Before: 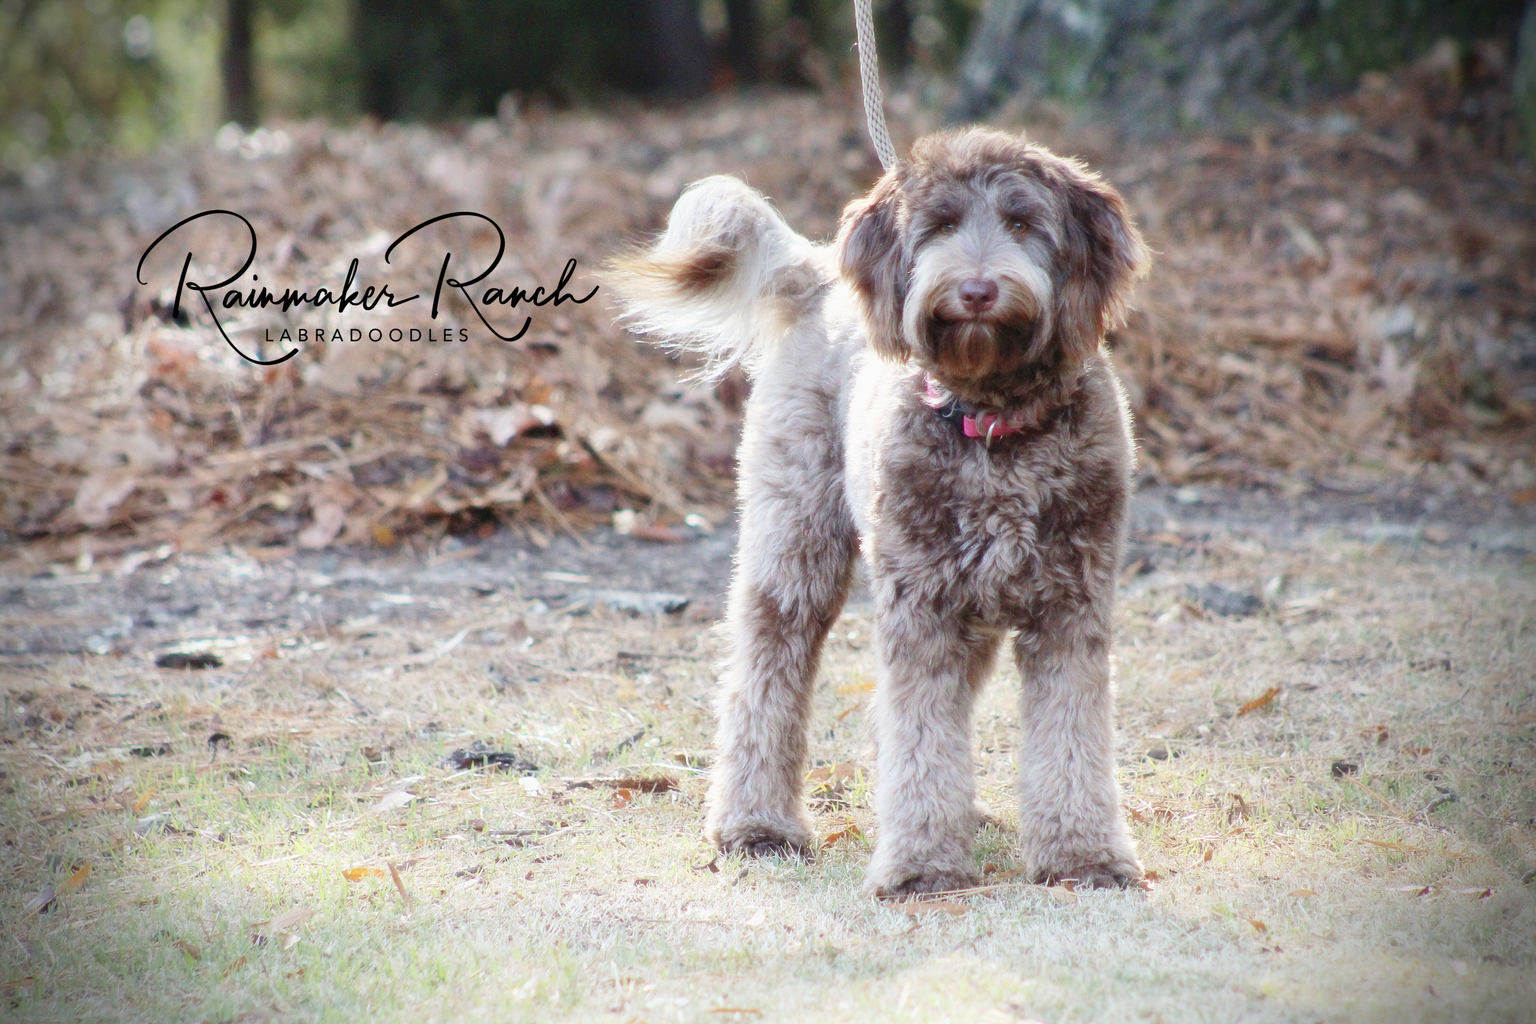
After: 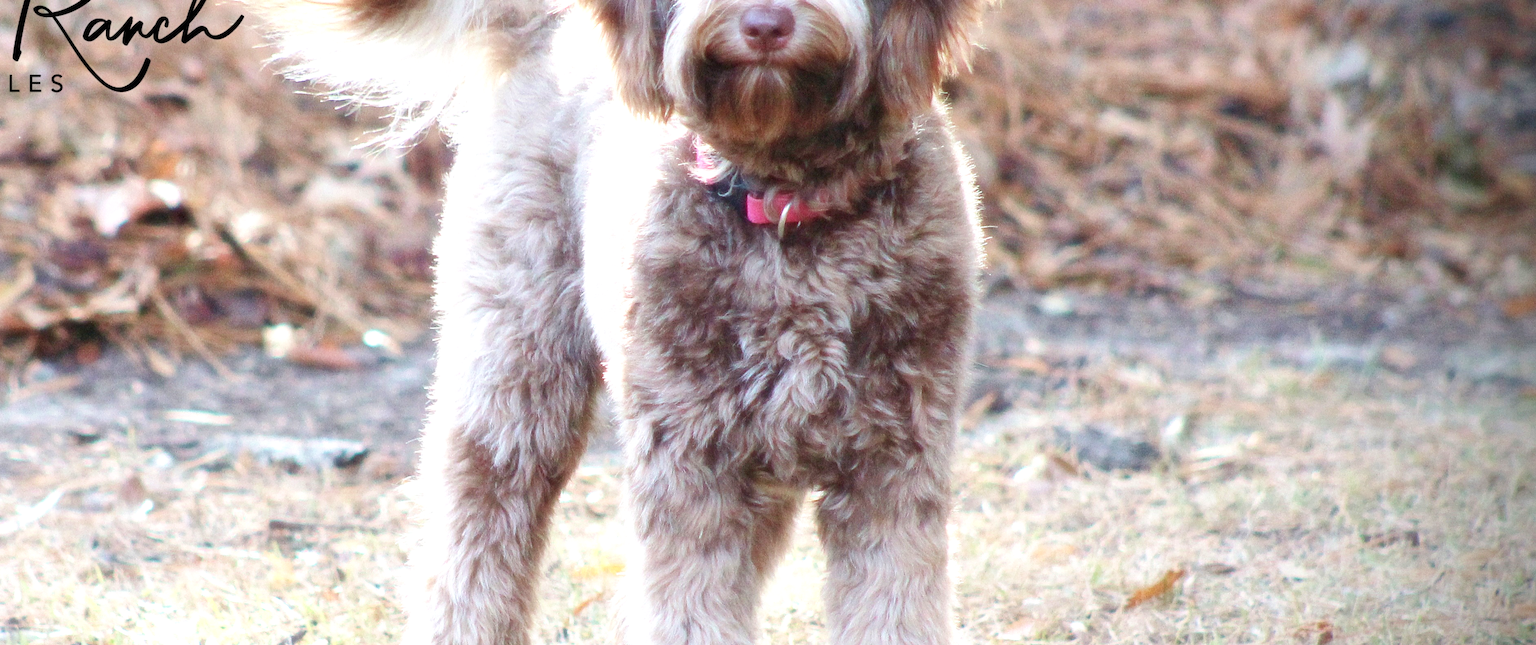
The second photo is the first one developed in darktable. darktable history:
exposure: black level correction 0, exposure 0.499 EV, compensate highlight preservation false
crop and rotate: left 27.512%, top 26.902%, bottom 27.385%
velvia: strength 14.59%
